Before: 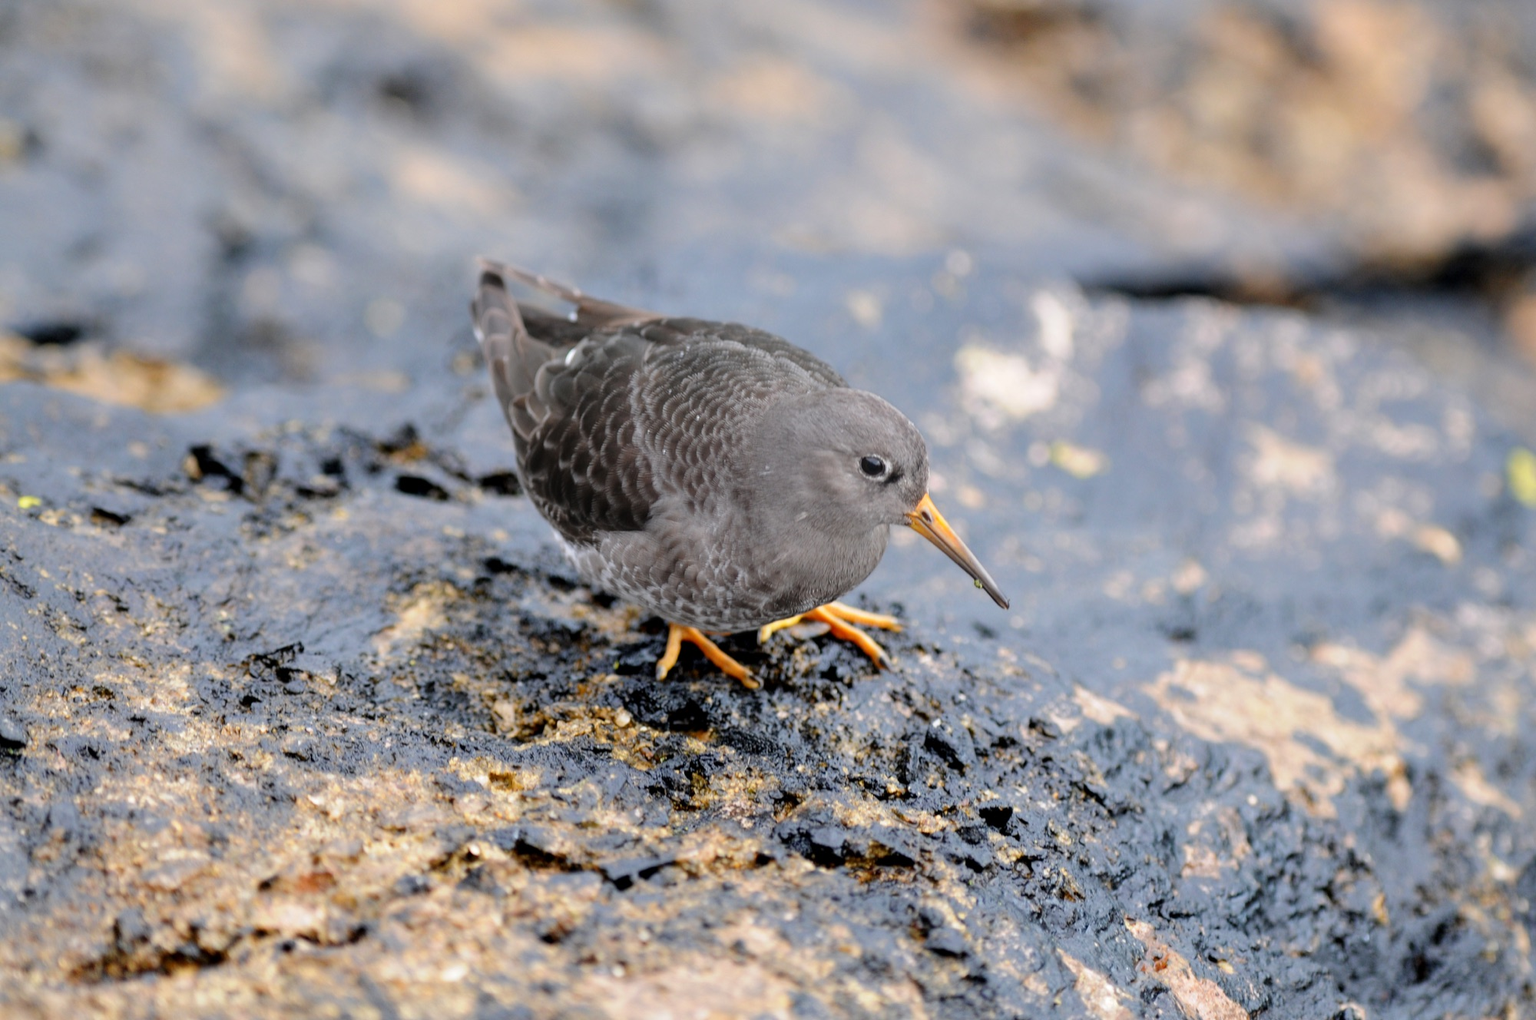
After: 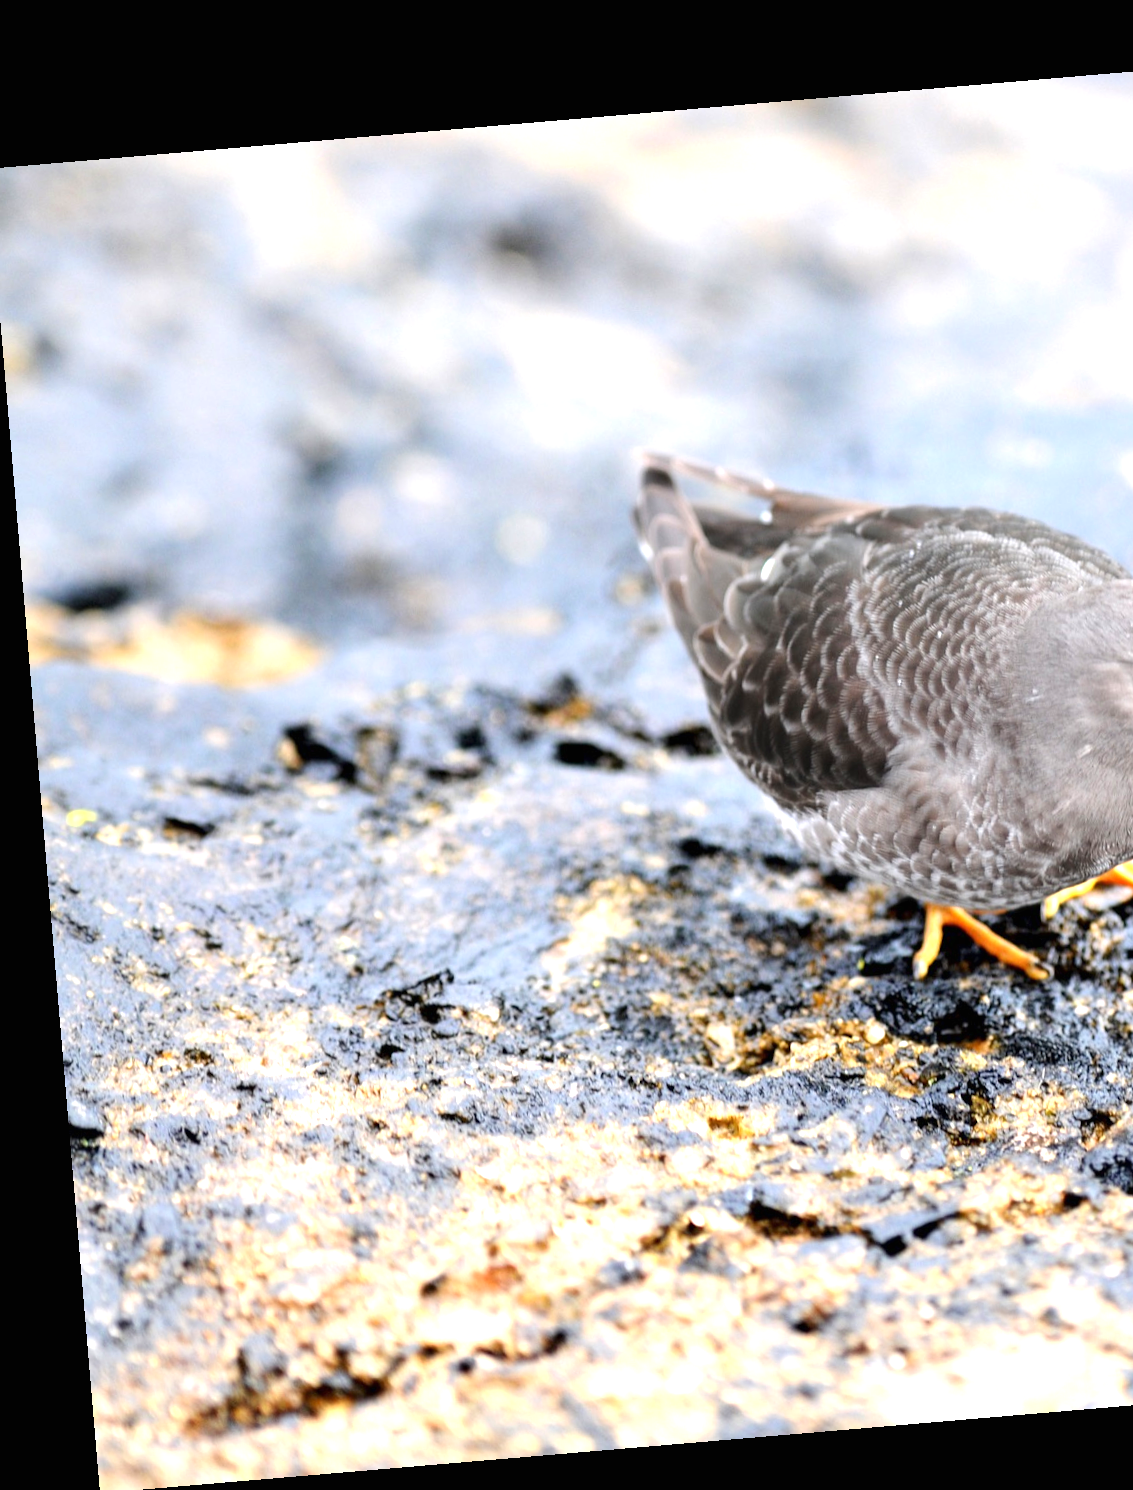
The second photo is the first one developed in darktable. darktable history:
crop: left 0.587%, right 45.588%, bottom 0.086%
exposure: black level correction 0, exposure 1.2 EV, compensate highlight preservation false
rotate and perspective: rotation -4.86°, automatic cropping off
